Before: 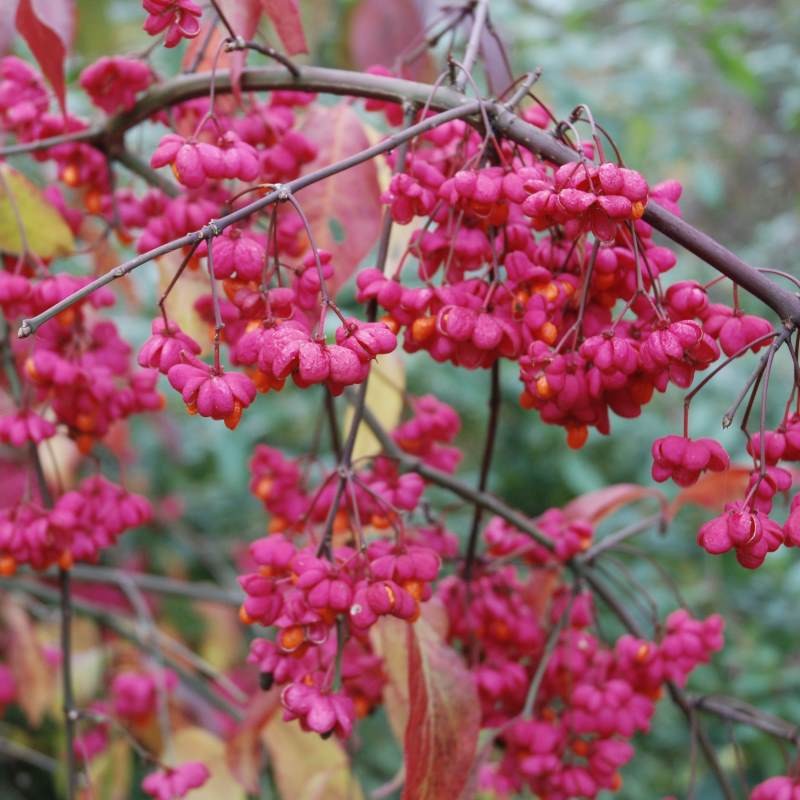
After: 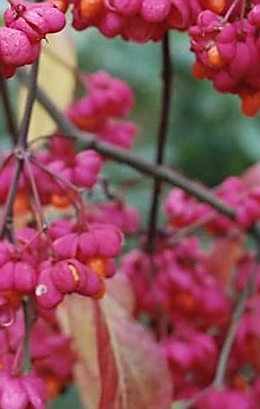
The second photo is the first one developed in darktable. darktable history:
color balance rgb: perceptual saturation grading › global saturation -3%
crop: left 40.878%, top 39.176%, right 25.993%, bottom 3.081%
rotate and perspective: rotation -3.52°, crop left 0.036, crop right 0.964, crop top 0.081, crop bottom 0.919
sharpen: radius 1.4, amount 1.25, threshold 0.7
